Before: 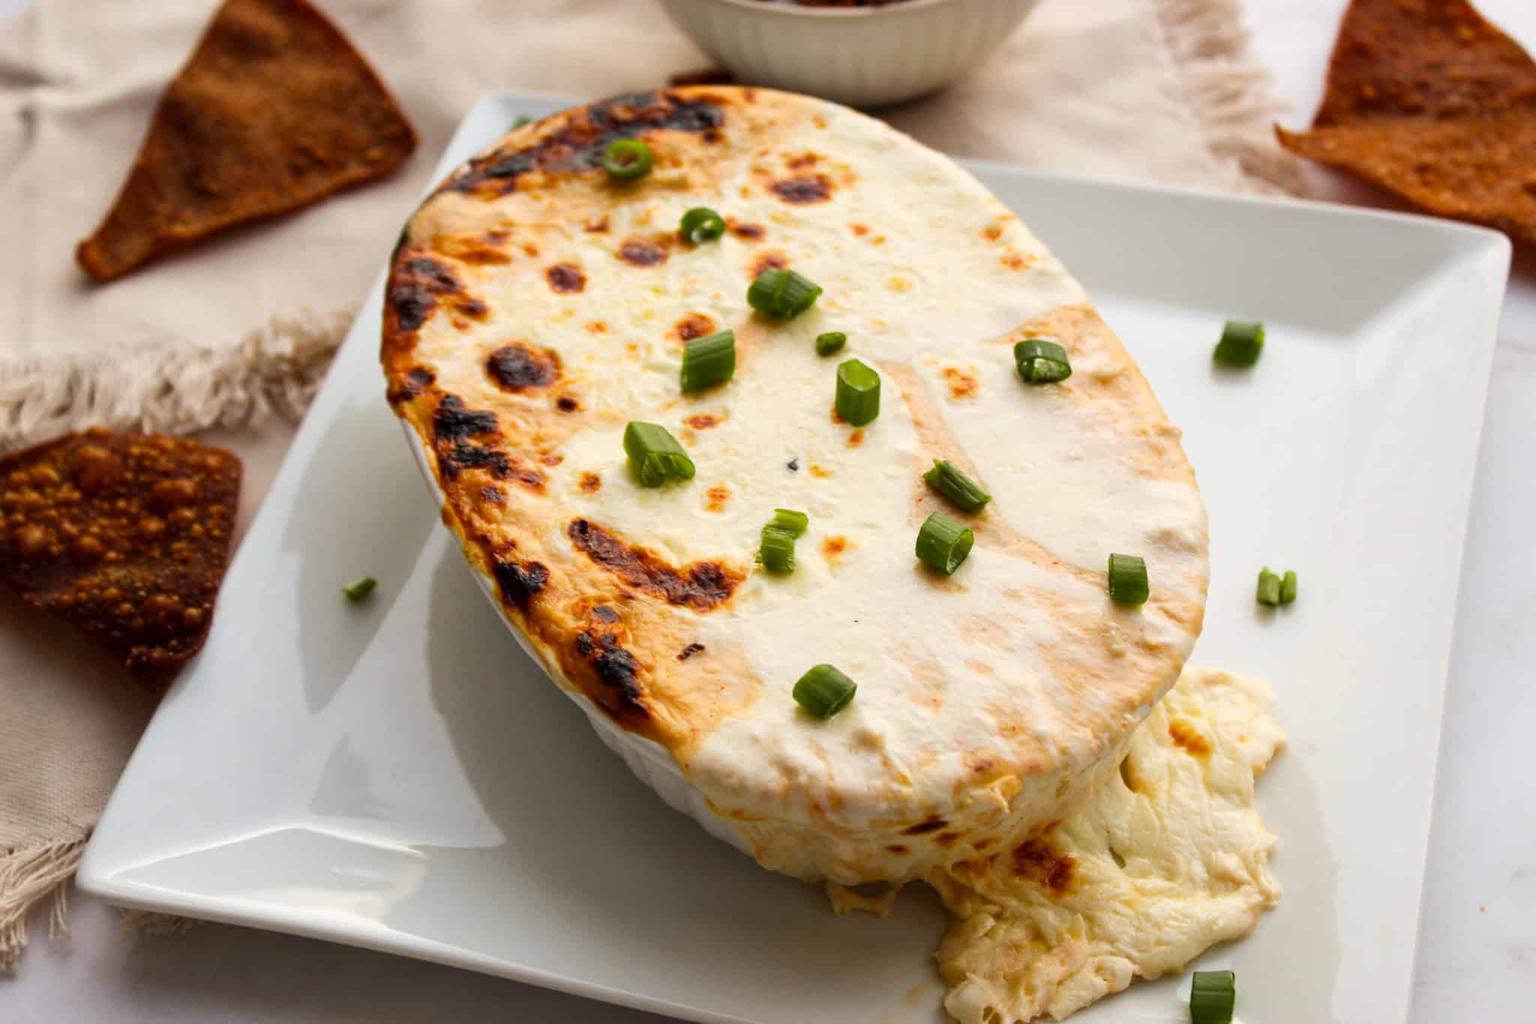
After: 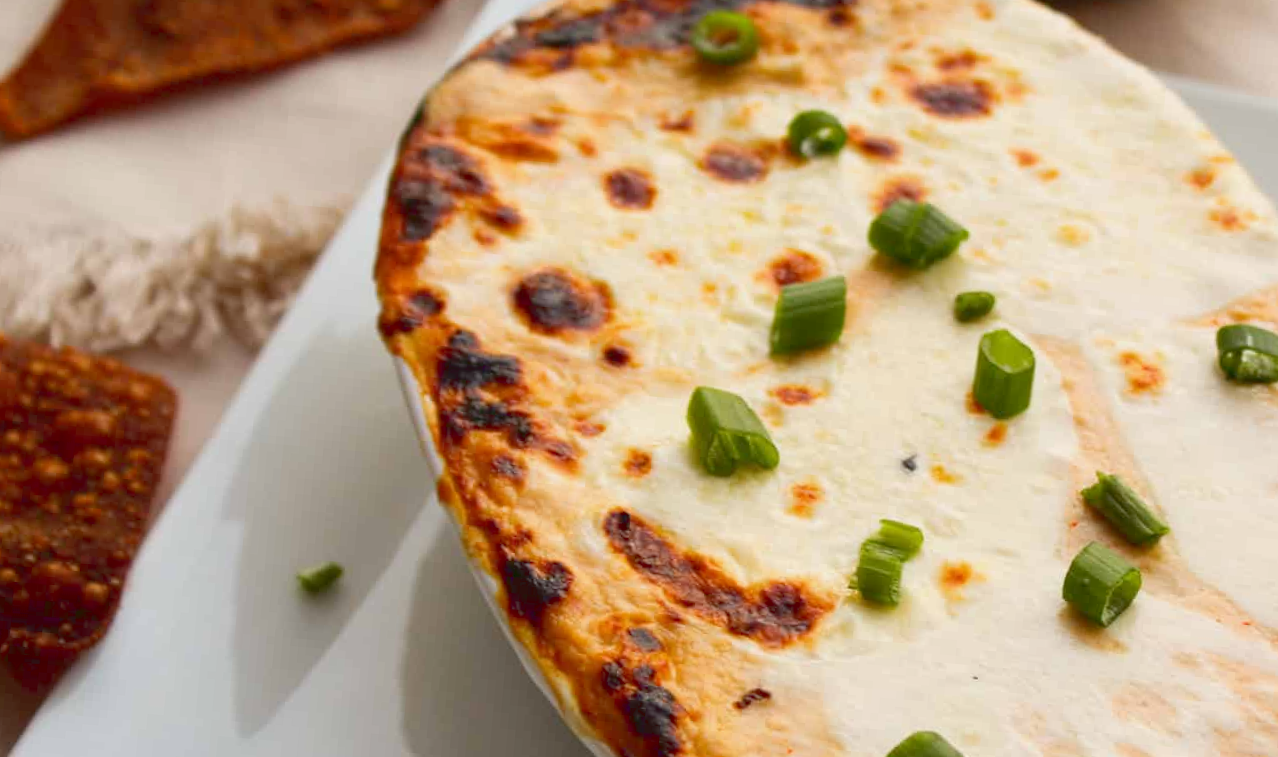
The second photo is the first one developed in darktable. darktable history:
crop and rotate: angle -4.99°, left 2.122%, top 6.945%, right 27.566%, bottom 30.519%
tone curve: curves: ch0 [(0, 0.068) (1, 0.961)], color space Lab, linked channels, preserve colors none
